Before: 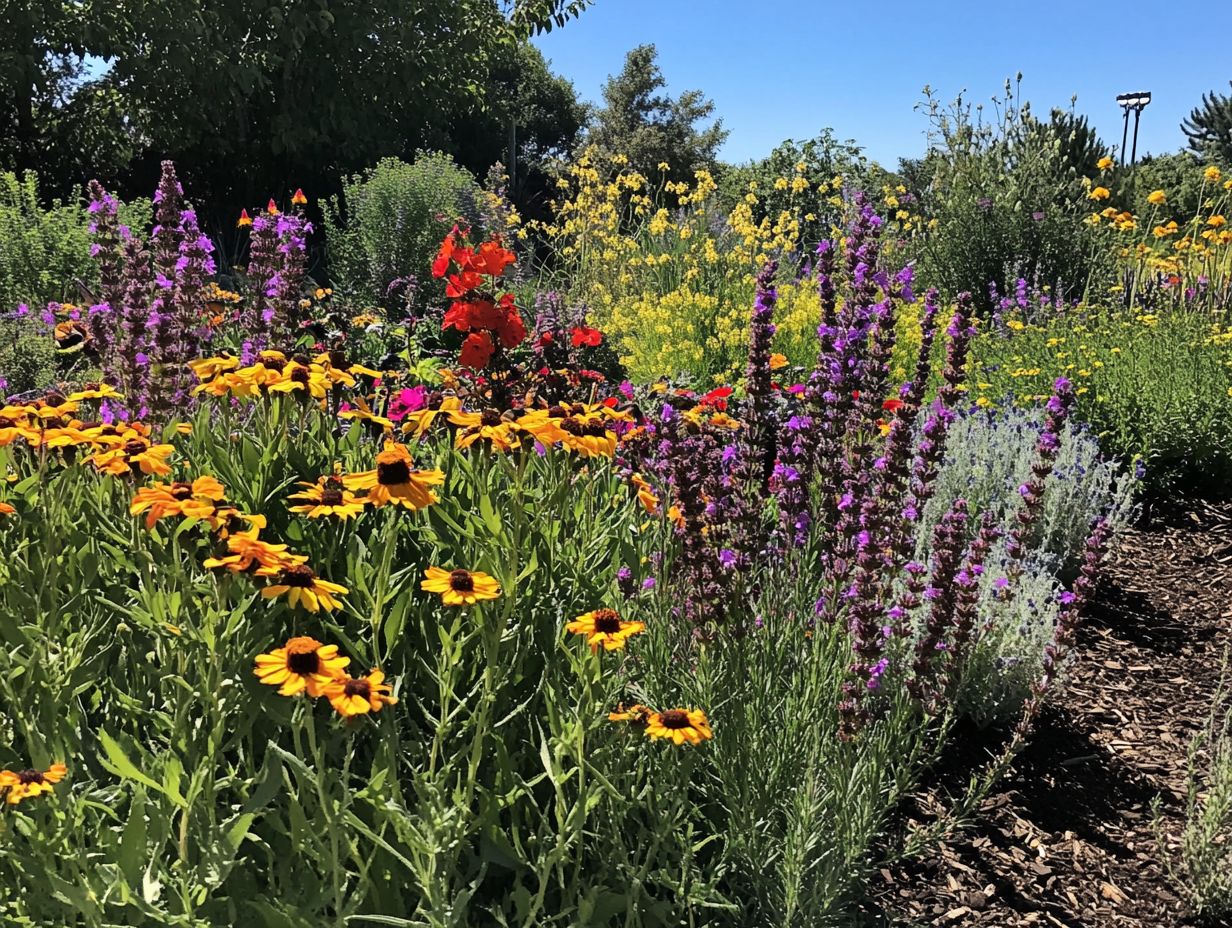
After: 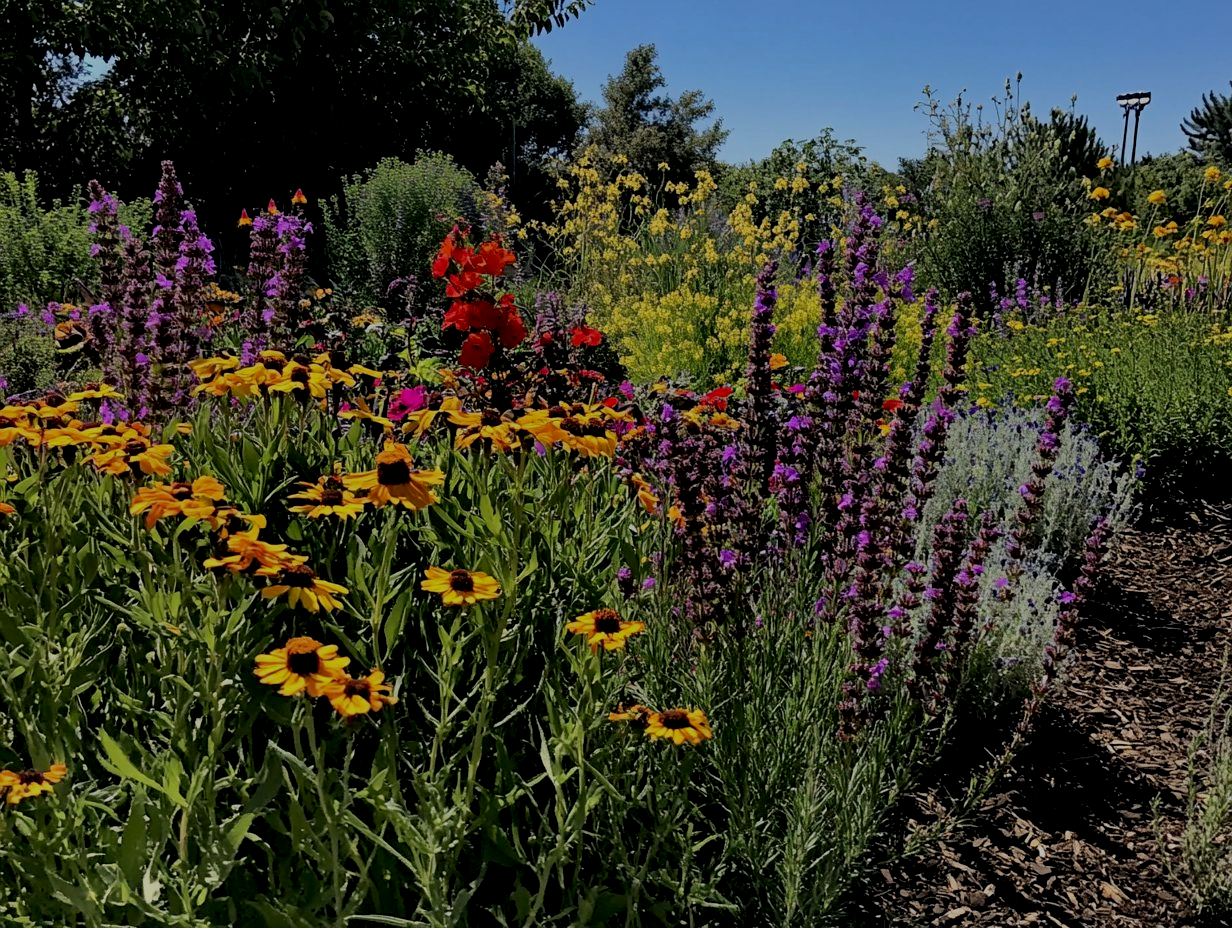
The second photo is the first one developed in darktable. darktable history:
exposure: black level correction -0.016, exposure -1.018 EV, compensate highlight preservation false
base curve: curves: ch0 [(0.017, 0) (0.425, 0.441) (0.844, 0.933) (1, 1)], preserve colors none
